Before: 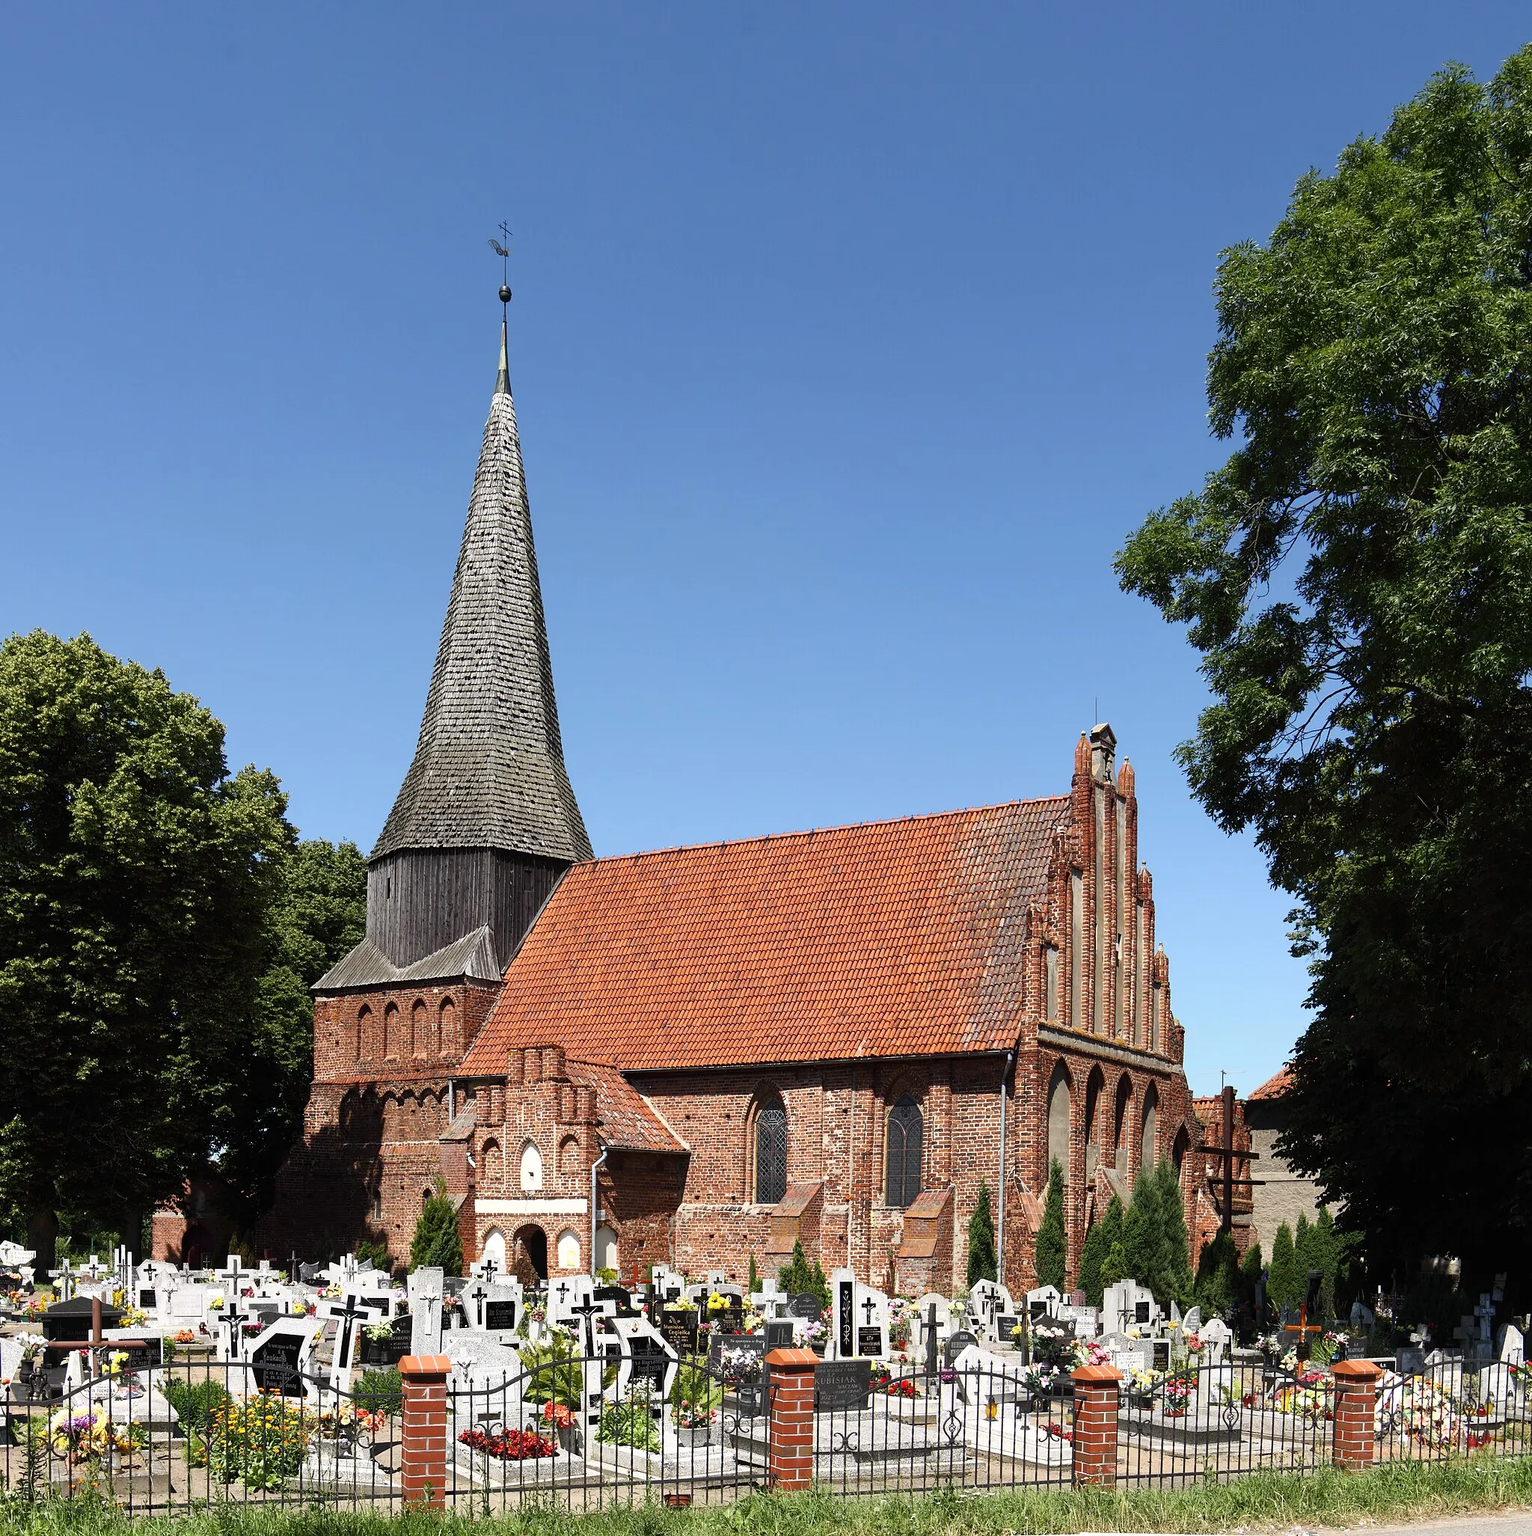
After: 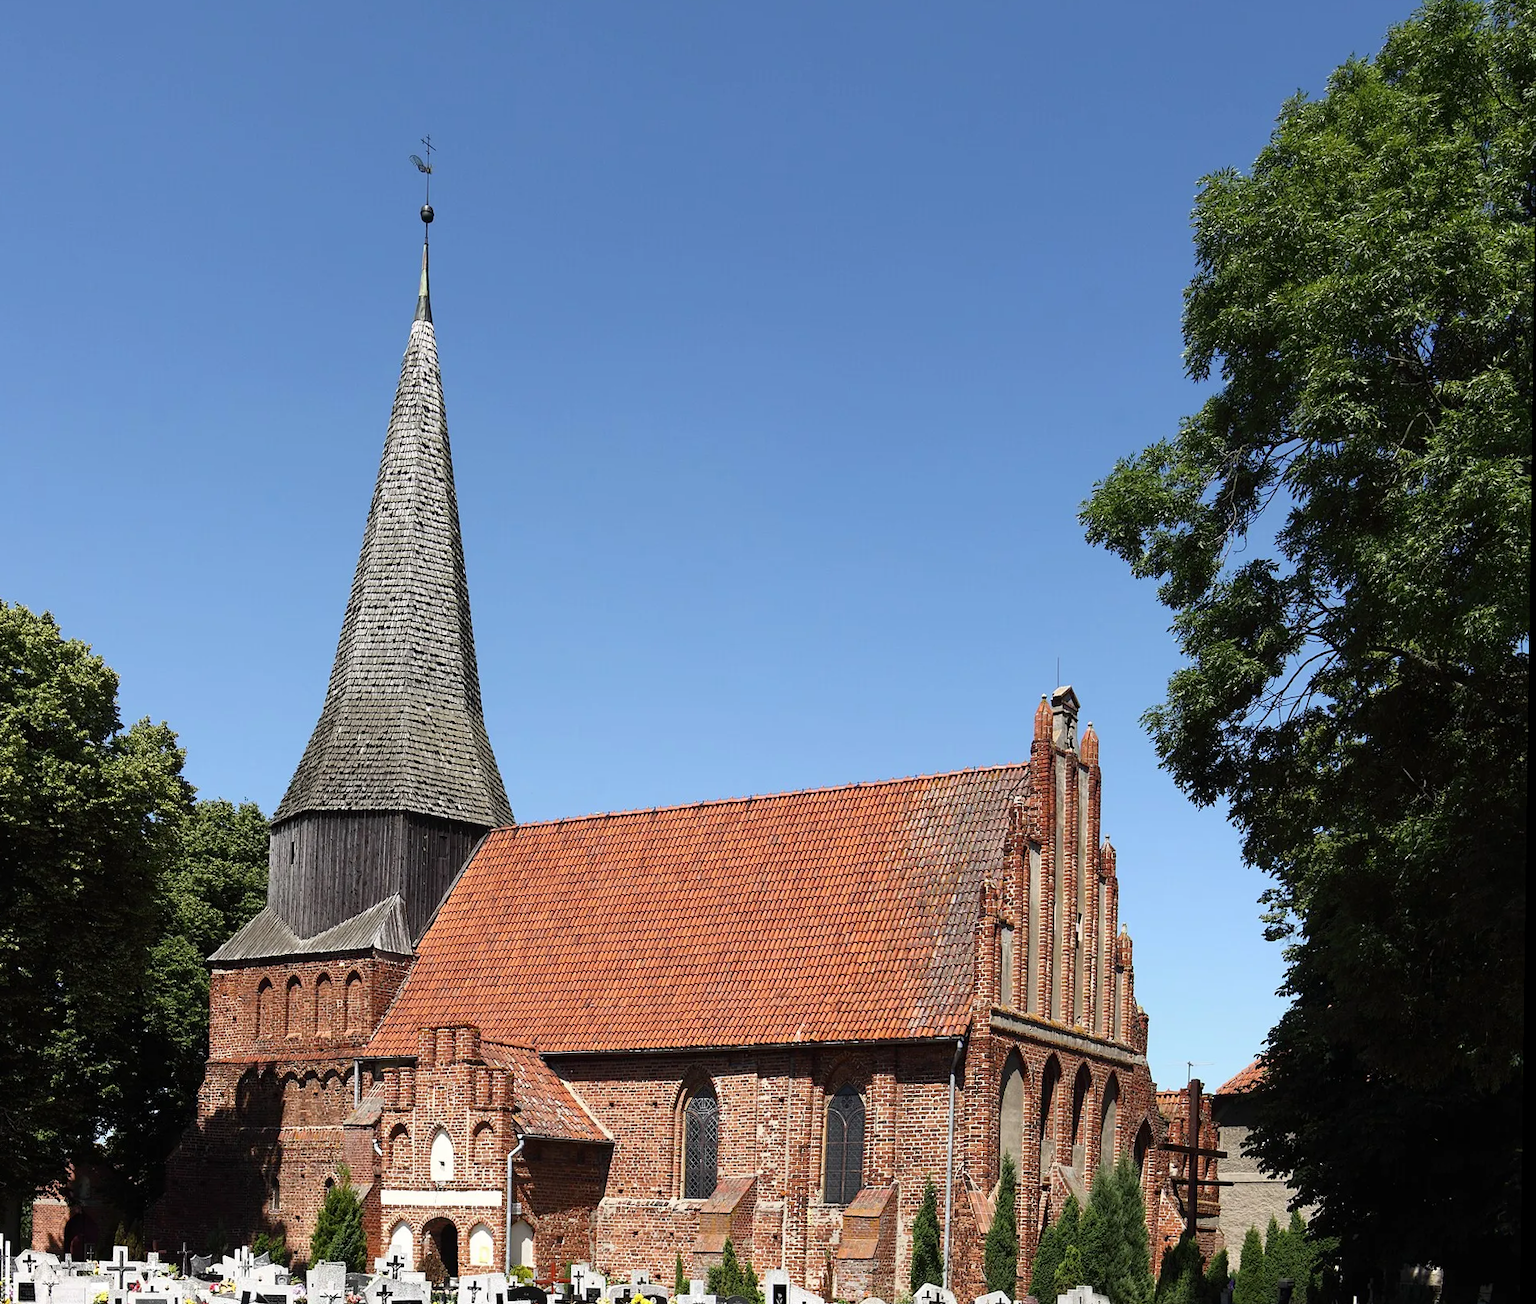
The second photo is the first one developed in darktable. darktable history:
rotate and perspective: rotation 0.8°, automatic cropping off
crop: left 8.155%, top 6.611%, bottom 15.385%
